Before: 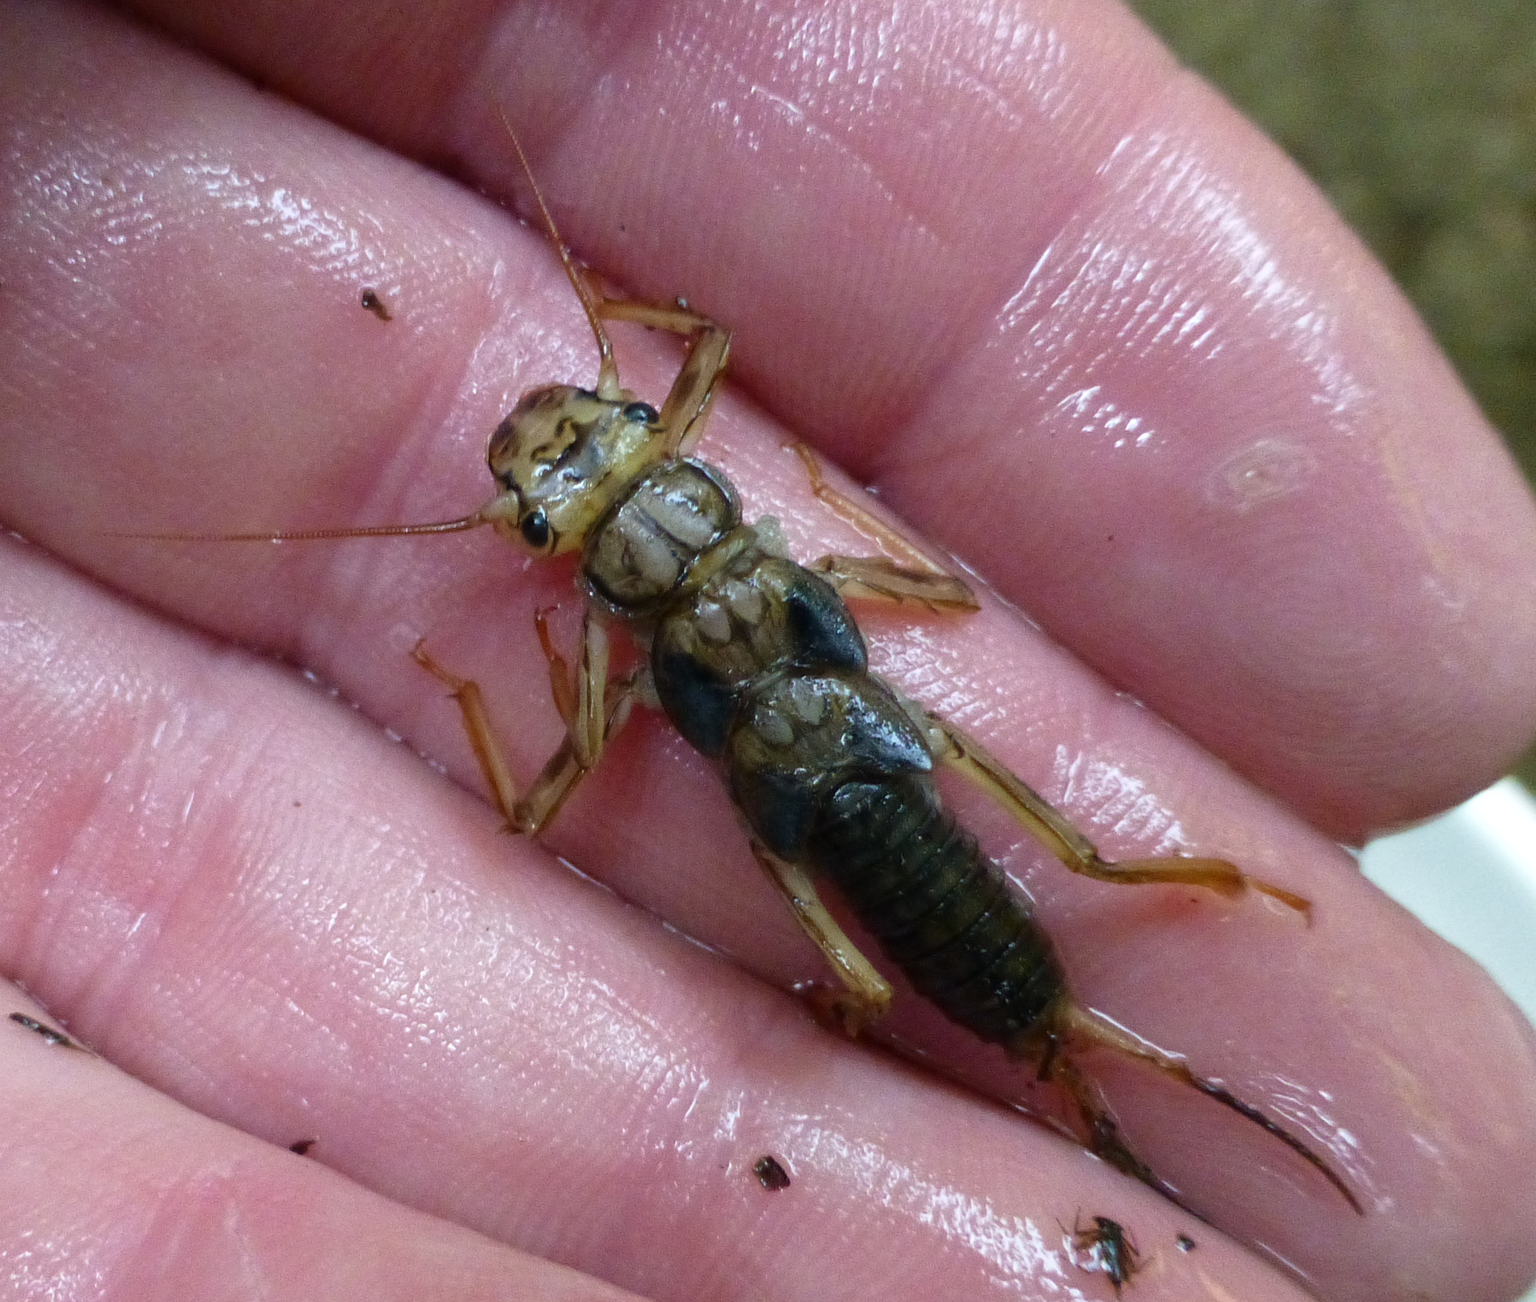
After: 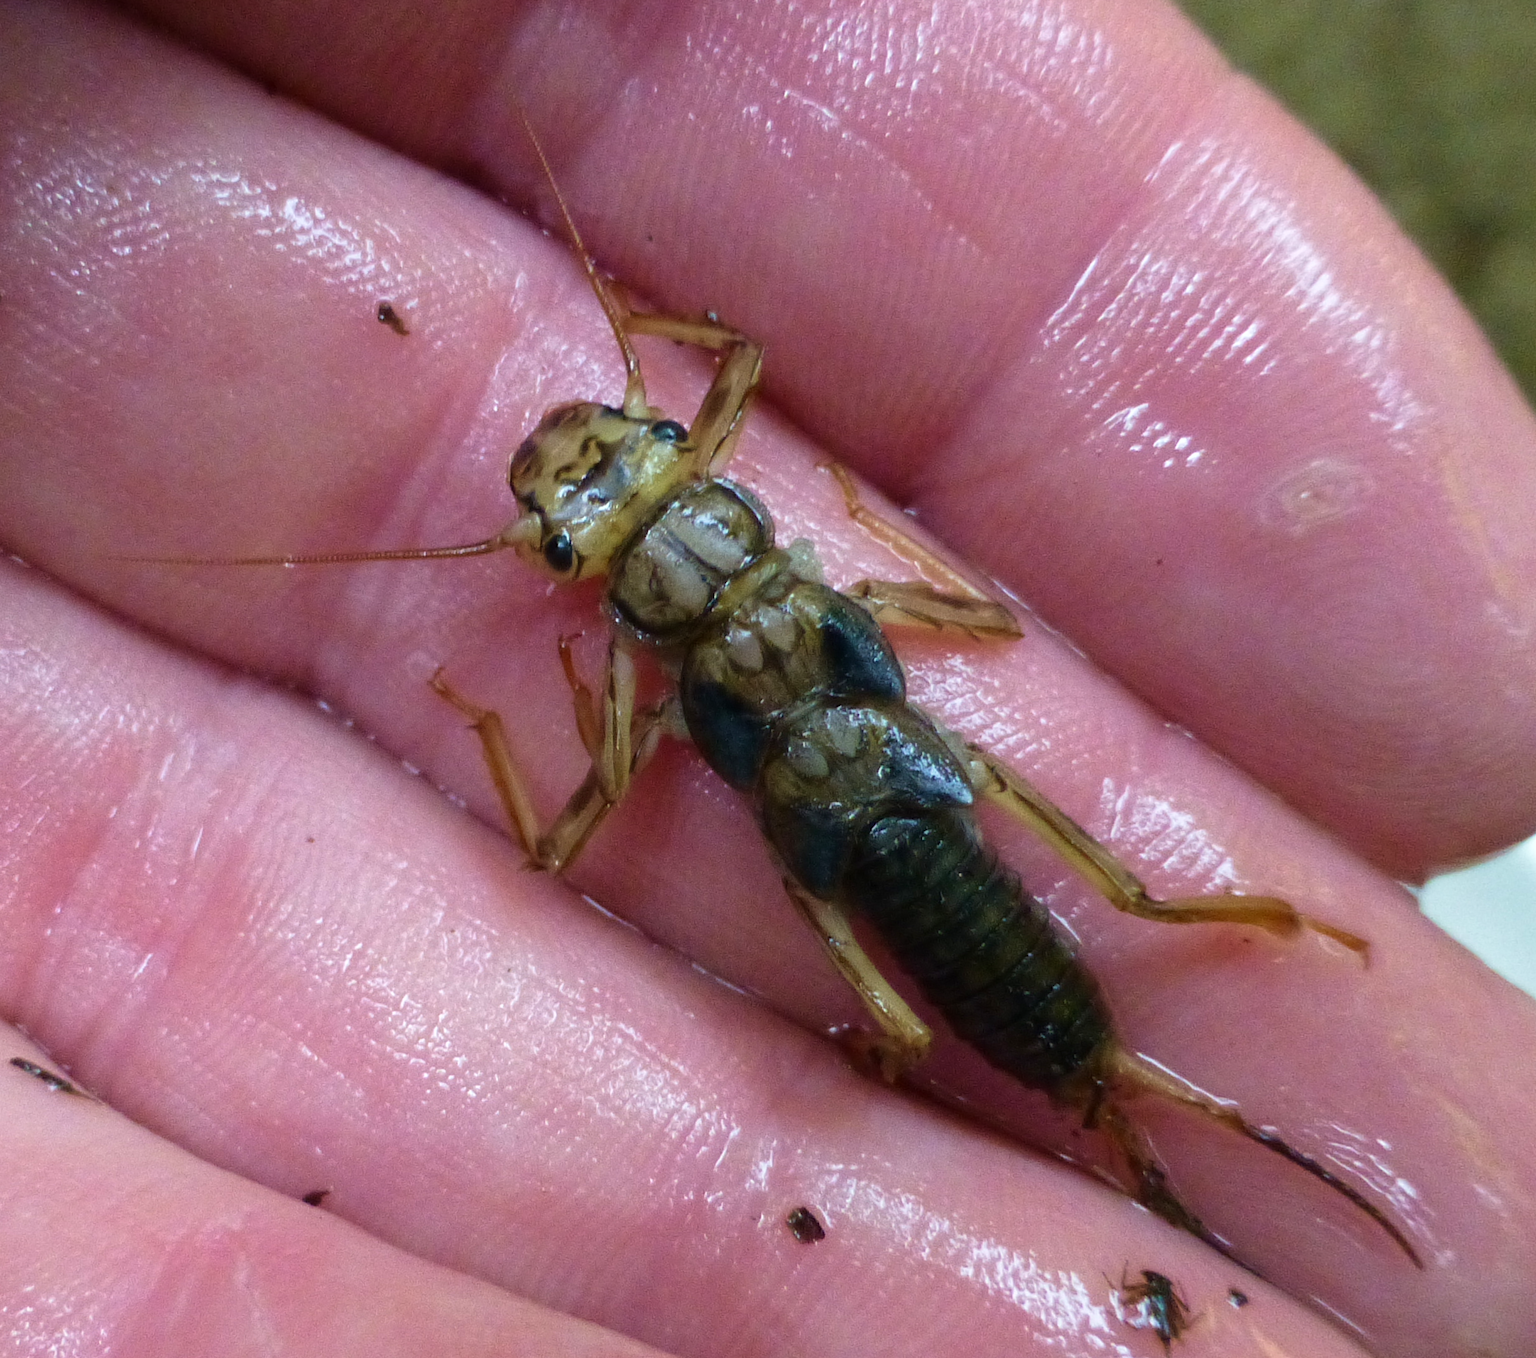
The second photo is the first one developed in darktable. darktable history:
crop: right 4.176%, bottom 0.038%
velvia: on, module defaults
